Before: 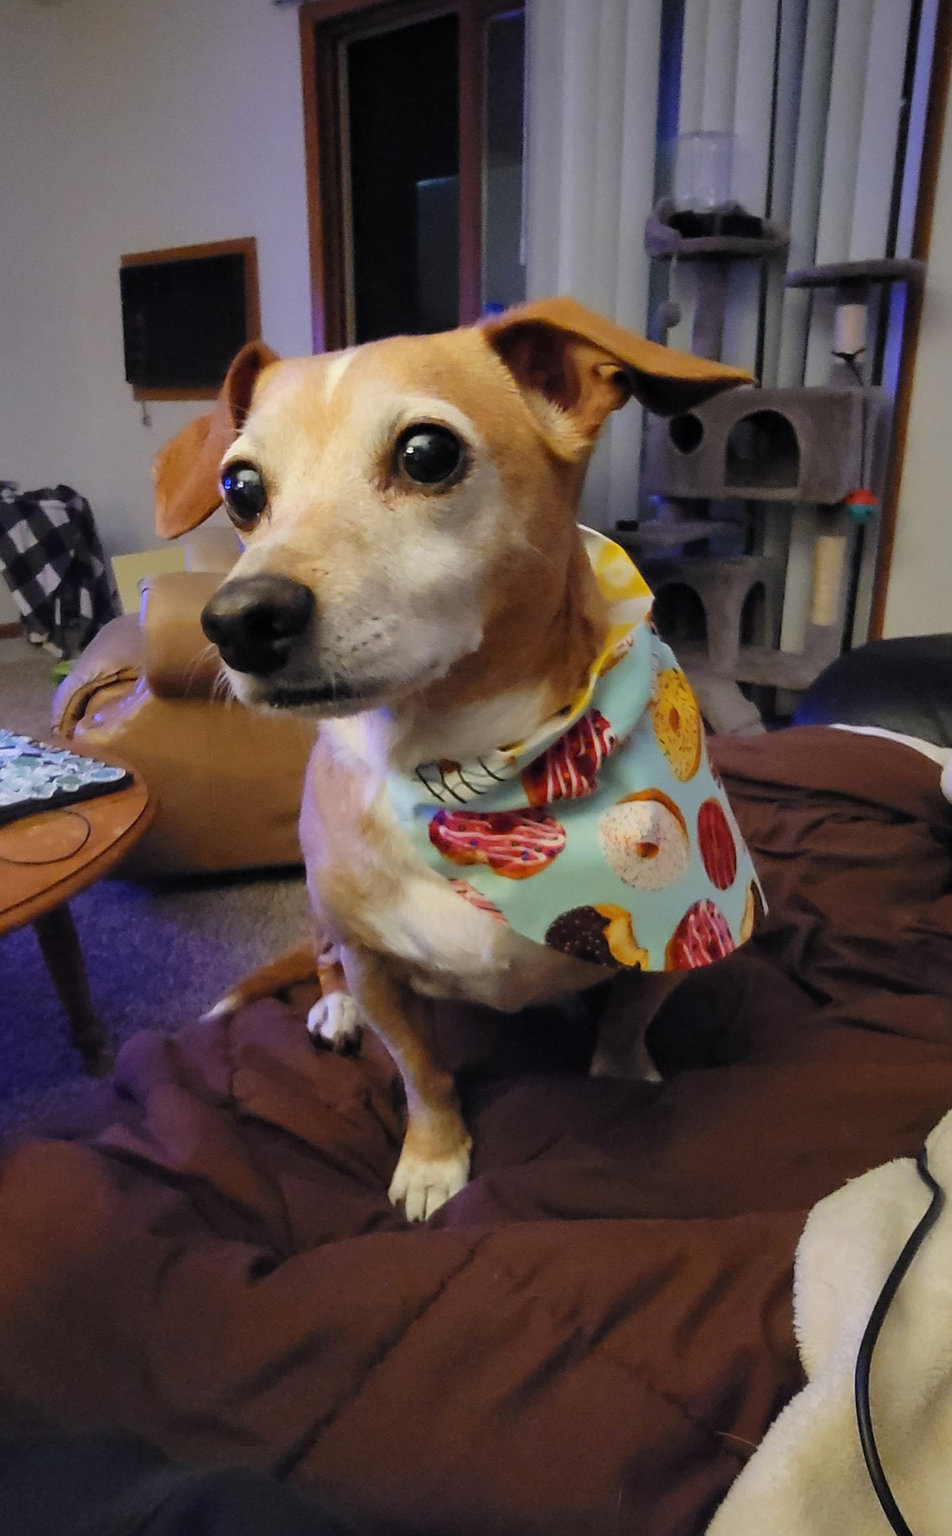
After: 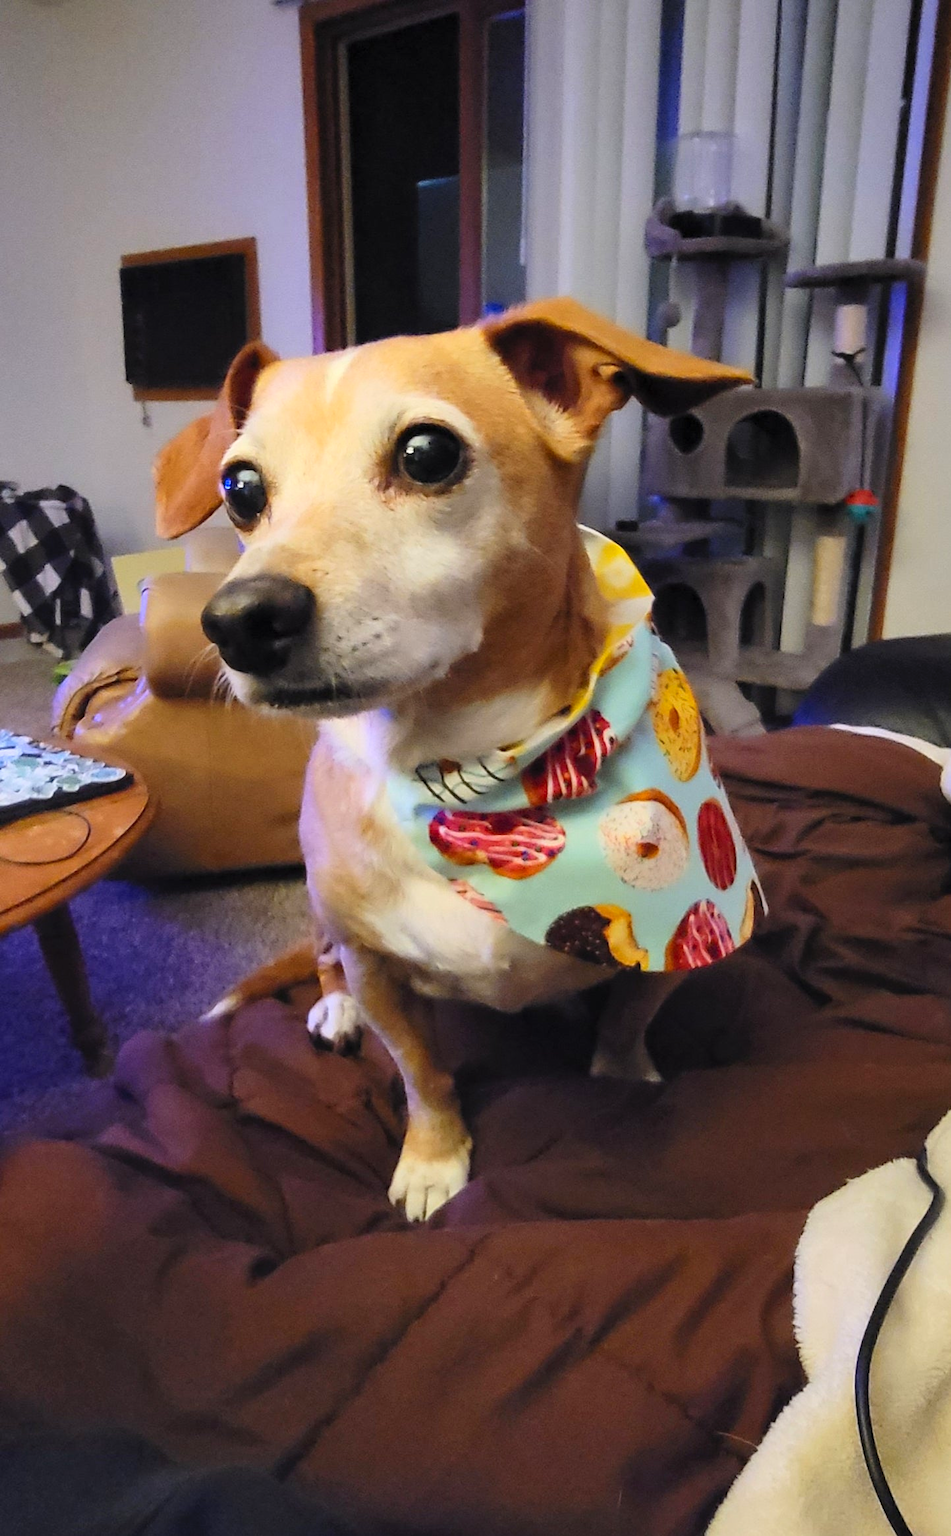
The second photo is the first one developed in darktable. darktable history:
contrast brightness saturation: contrast 0.204, brightness 0.168, saturation 0.218
